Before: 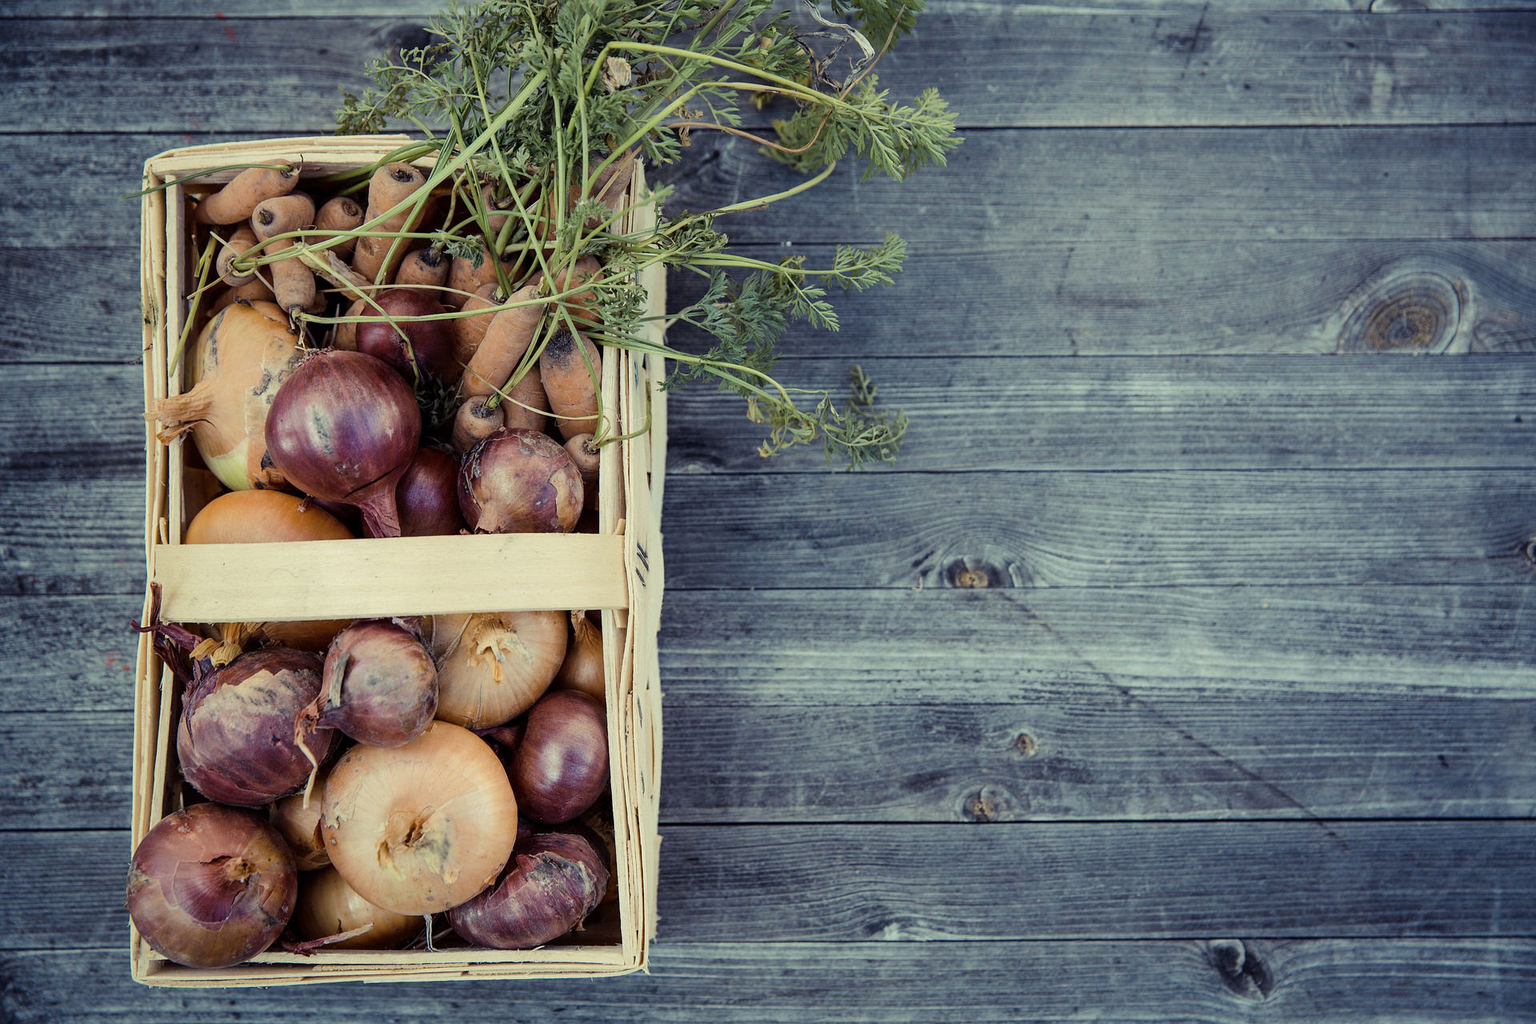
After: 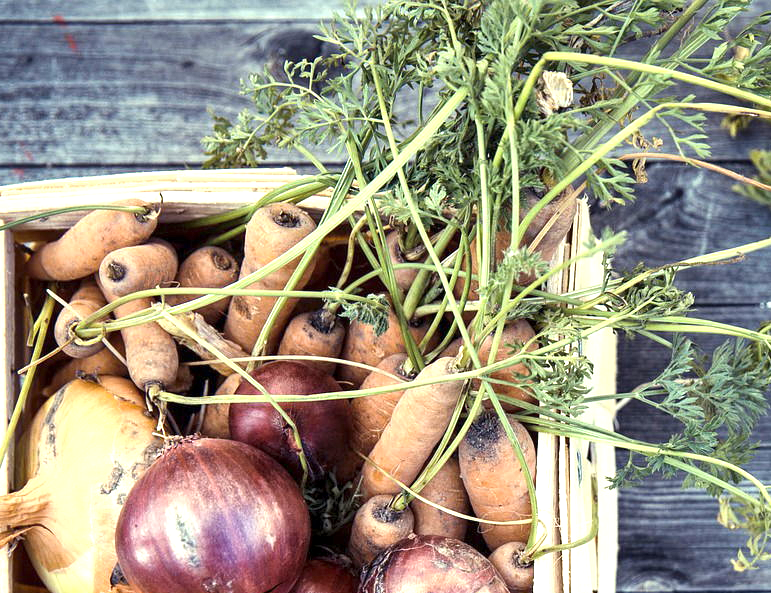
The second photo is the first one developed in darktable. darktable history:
exposure: black level correction 0, exposure 1.284 EV, compensate highlight preservation false
shadows and highlights: shadows 37.15, highlights -27.07, soften with gaussian
local contrast: highlights 104%, shadows 98%, detail 119%, midtone range 0.2
crop and rotate: left 11.277%, top 0.054%, right 48.522%, bottom 53.544%
